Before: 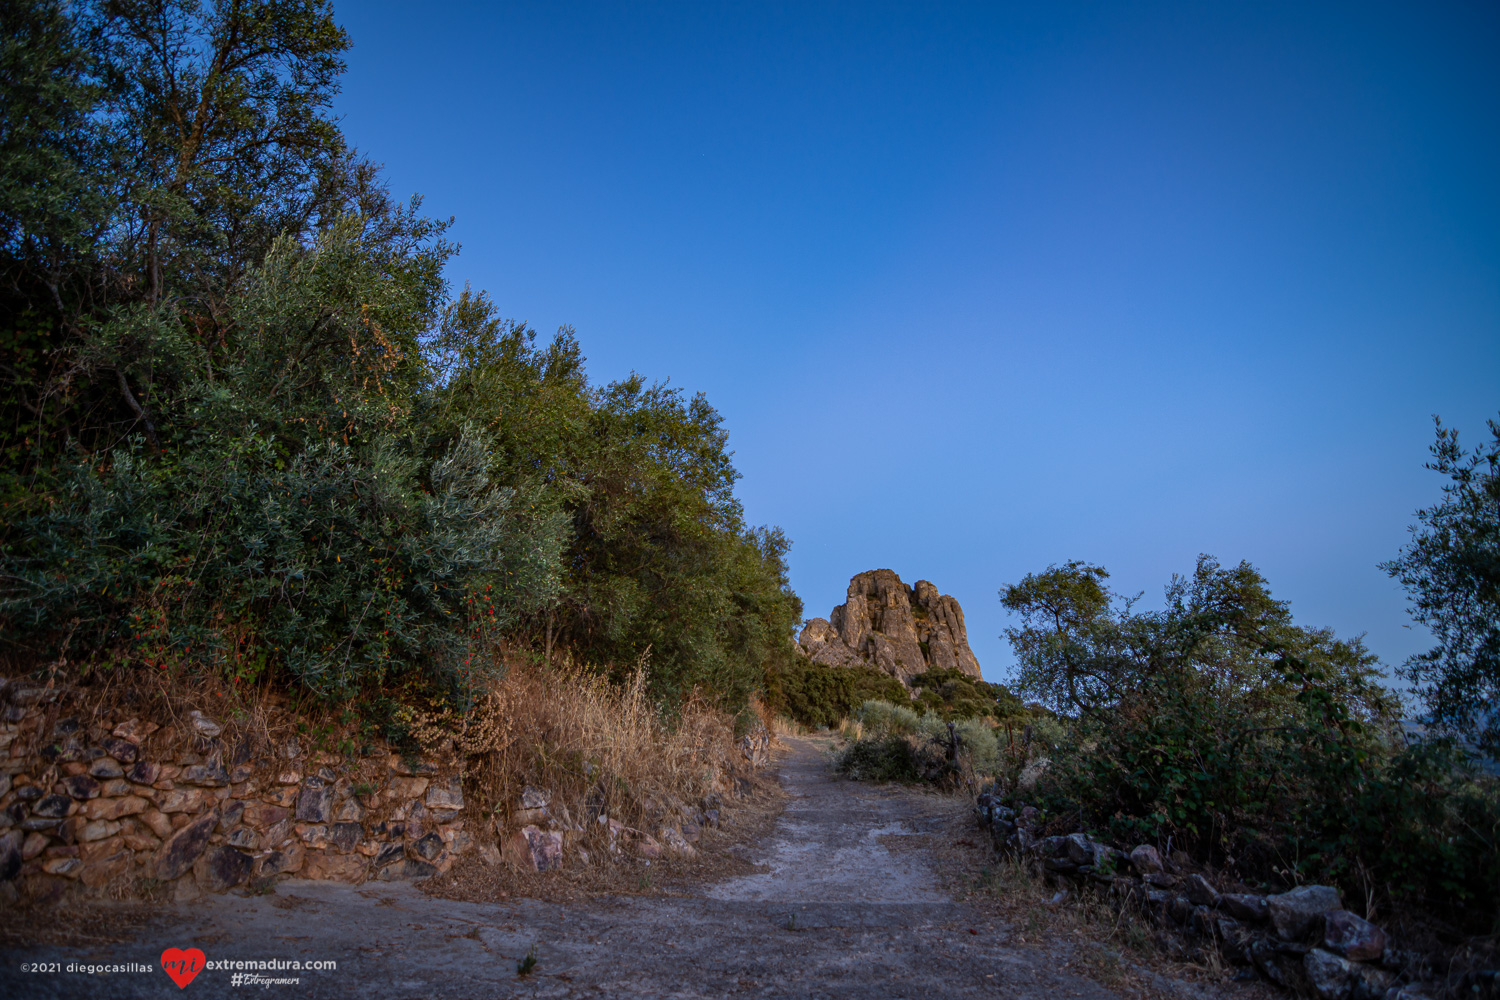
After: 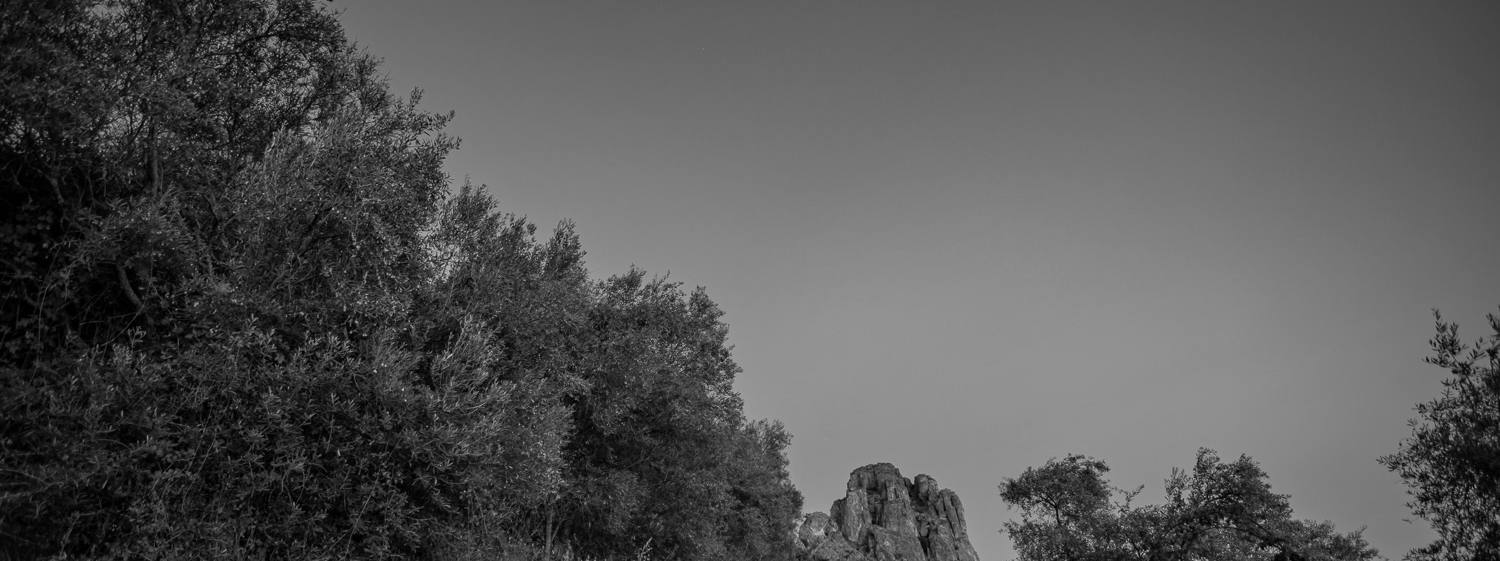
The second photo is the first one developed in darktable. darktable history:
monochrome: a 32, b 64, size 2.3, highlights 1
crop and rotate: top 10.605%, bottom 33.274%
